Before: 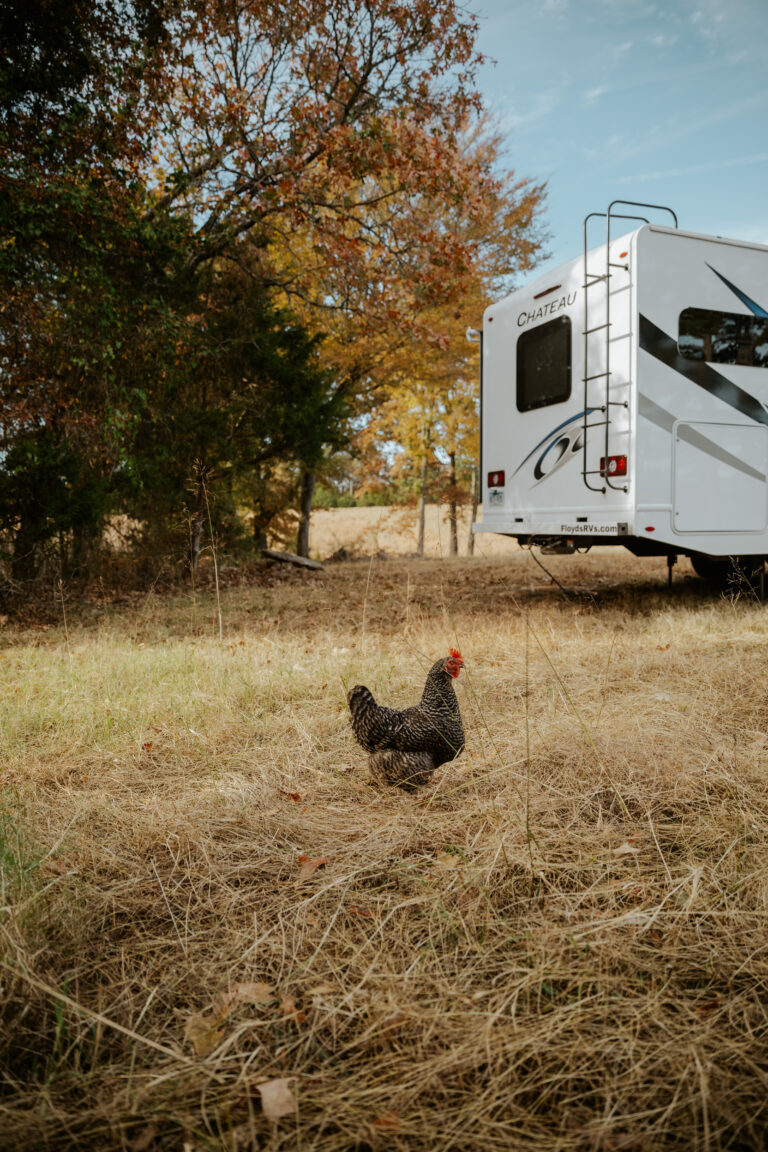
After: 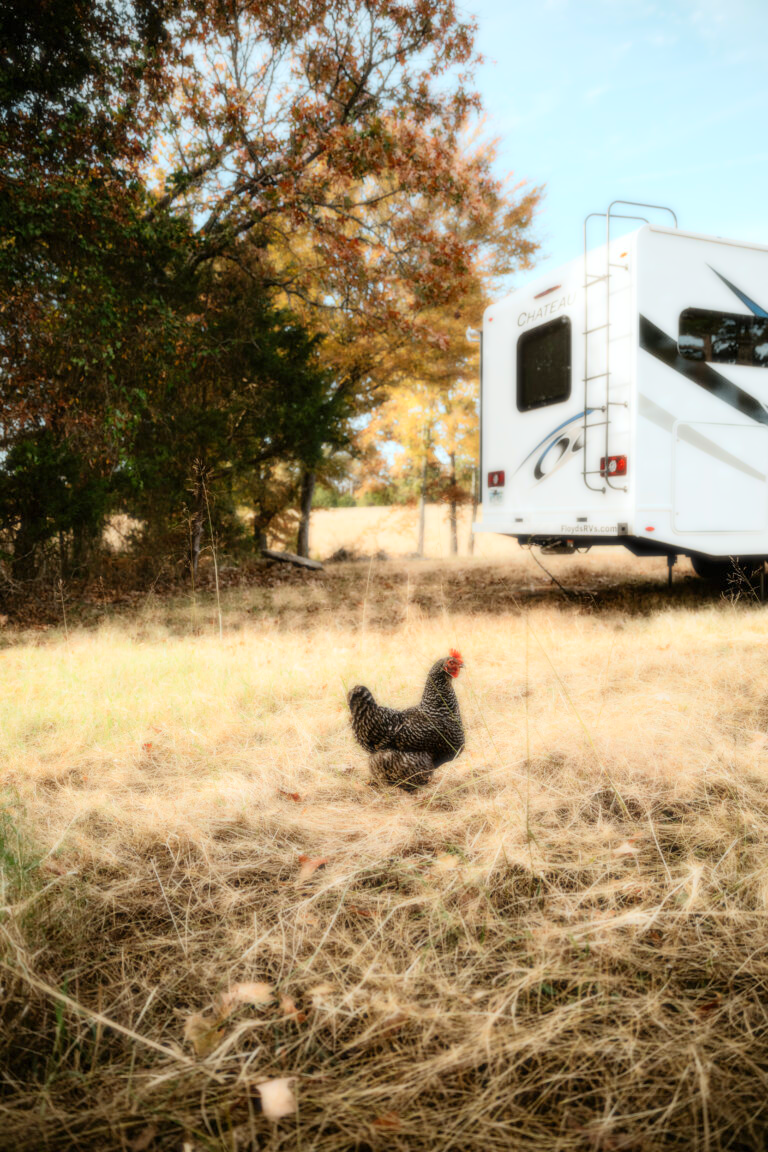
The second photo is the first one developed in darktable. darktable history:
levels: levels [0, 0.478, 1]
bloom: size 0%, threshold 54.82%, strength 8.31%
